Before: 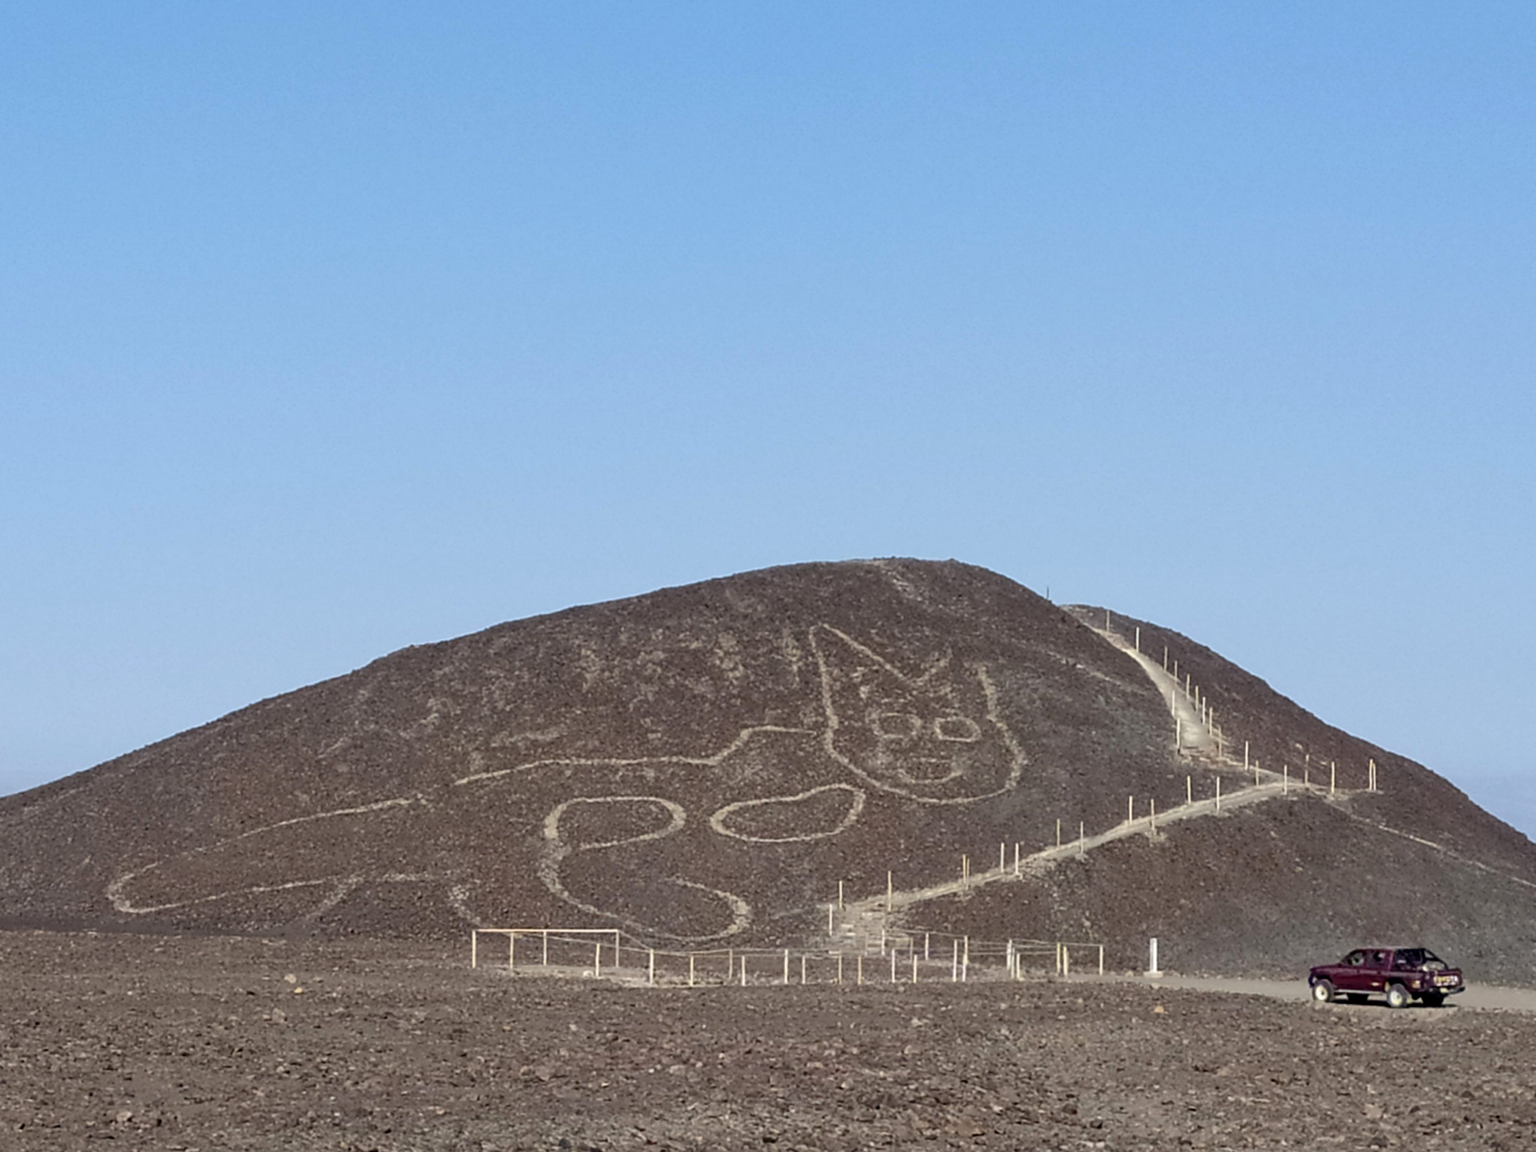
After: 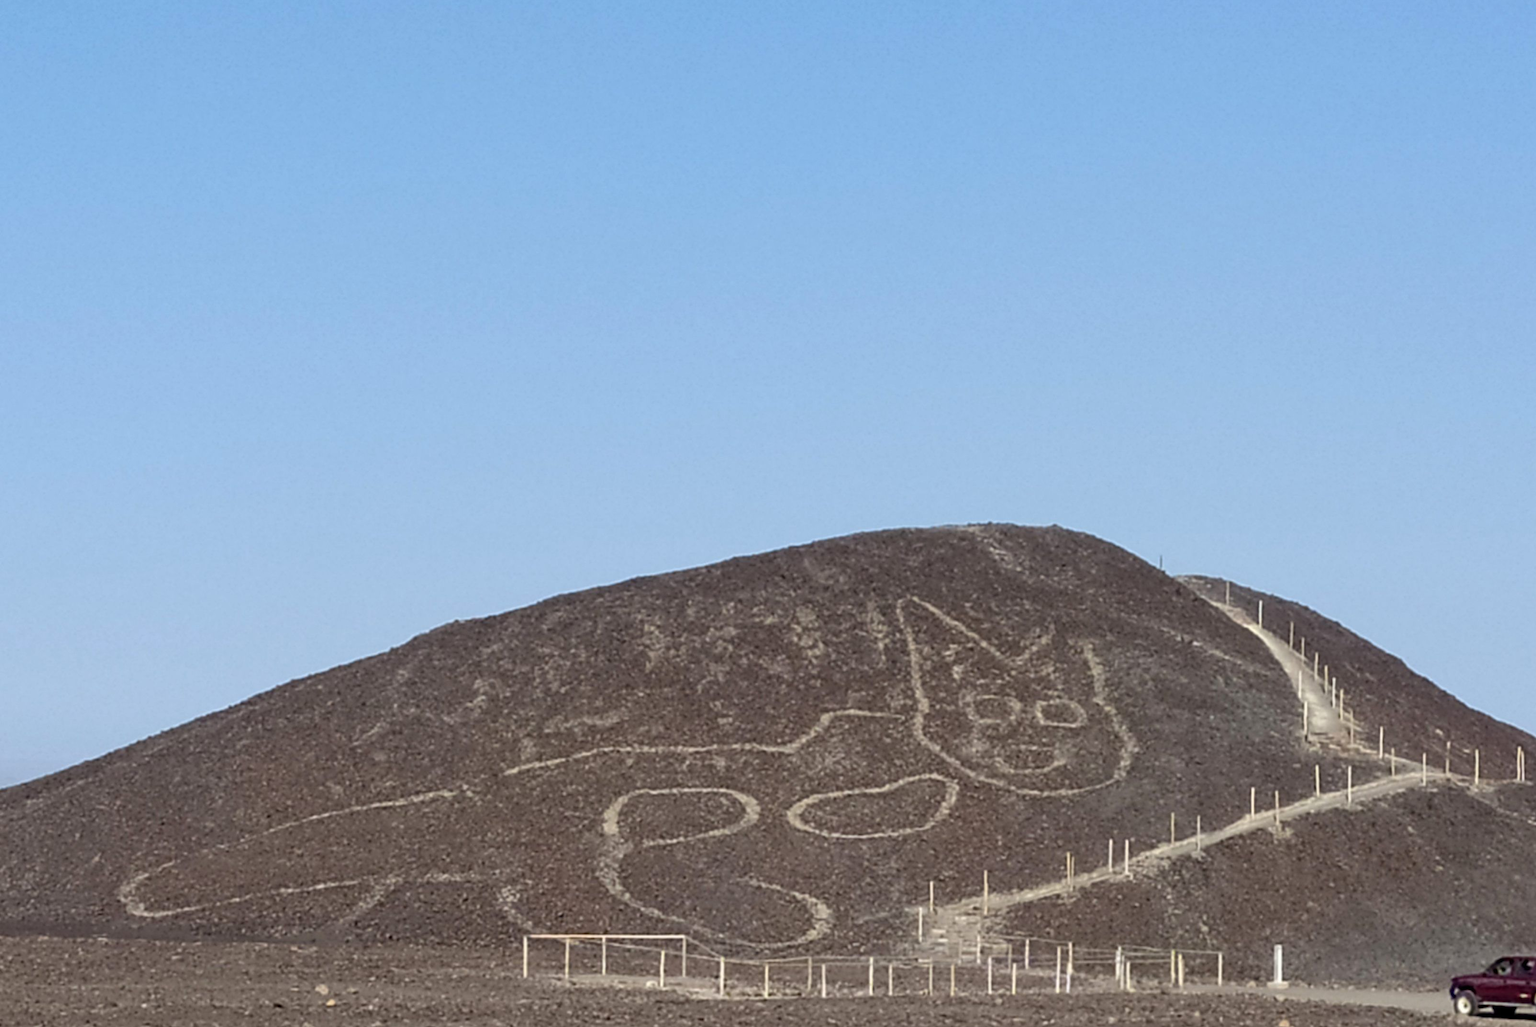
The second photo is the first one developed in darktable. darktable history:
crop: top 7.46%, right 9.708%, bottom 11.967%
